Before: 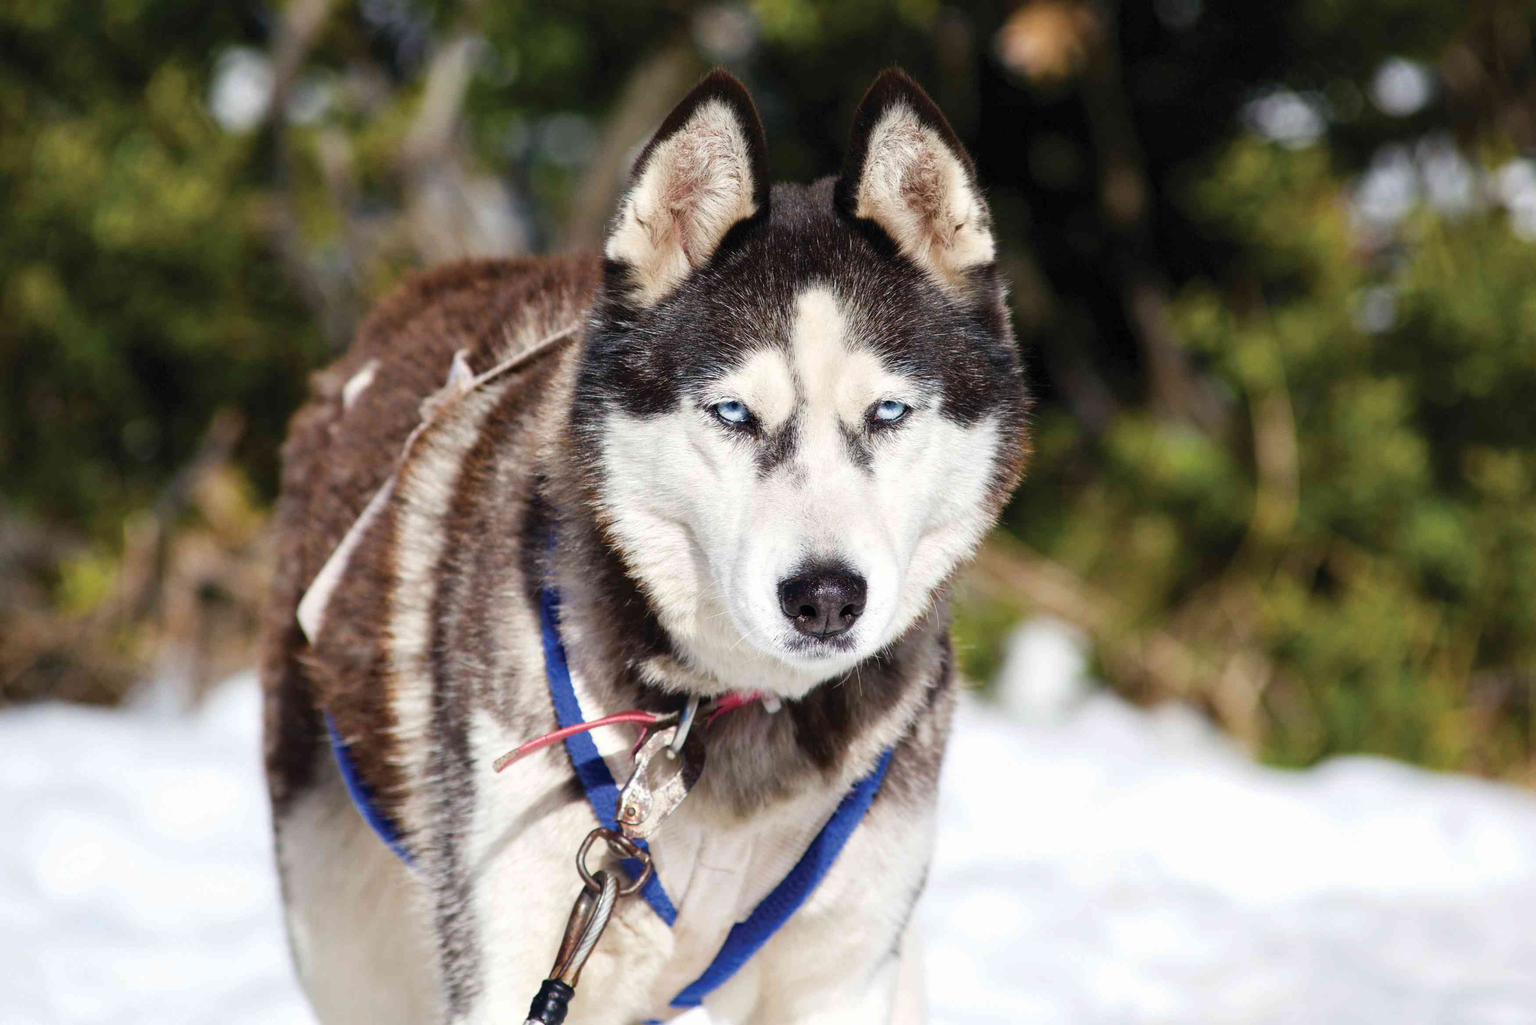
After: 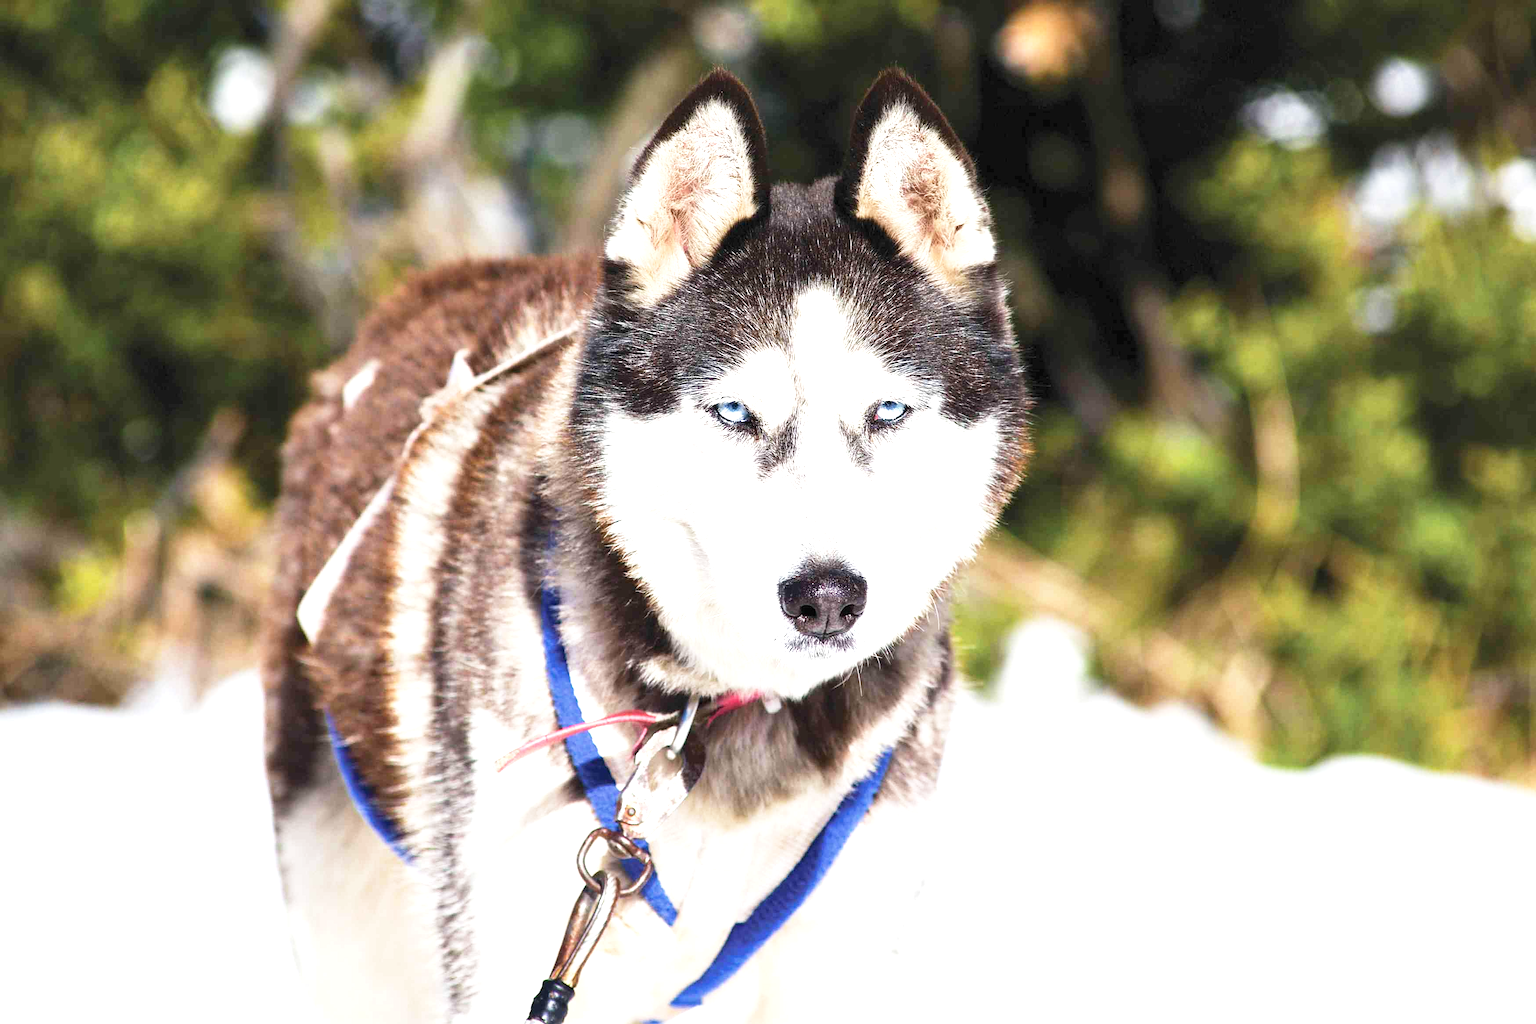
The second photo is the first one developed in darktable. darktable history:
exposure: exposure 1 EV, compensate exposure bias true, compensate highlight preservation false
tone equalizer: edges refinement/feathering 500, mask exposure compensation -1.57 EV, preserve details no
sharpen: on, module defaults
base curve: curves: ch0 [(0, 0) (0.666, 0.806) (1, 1)], preserve colors none
